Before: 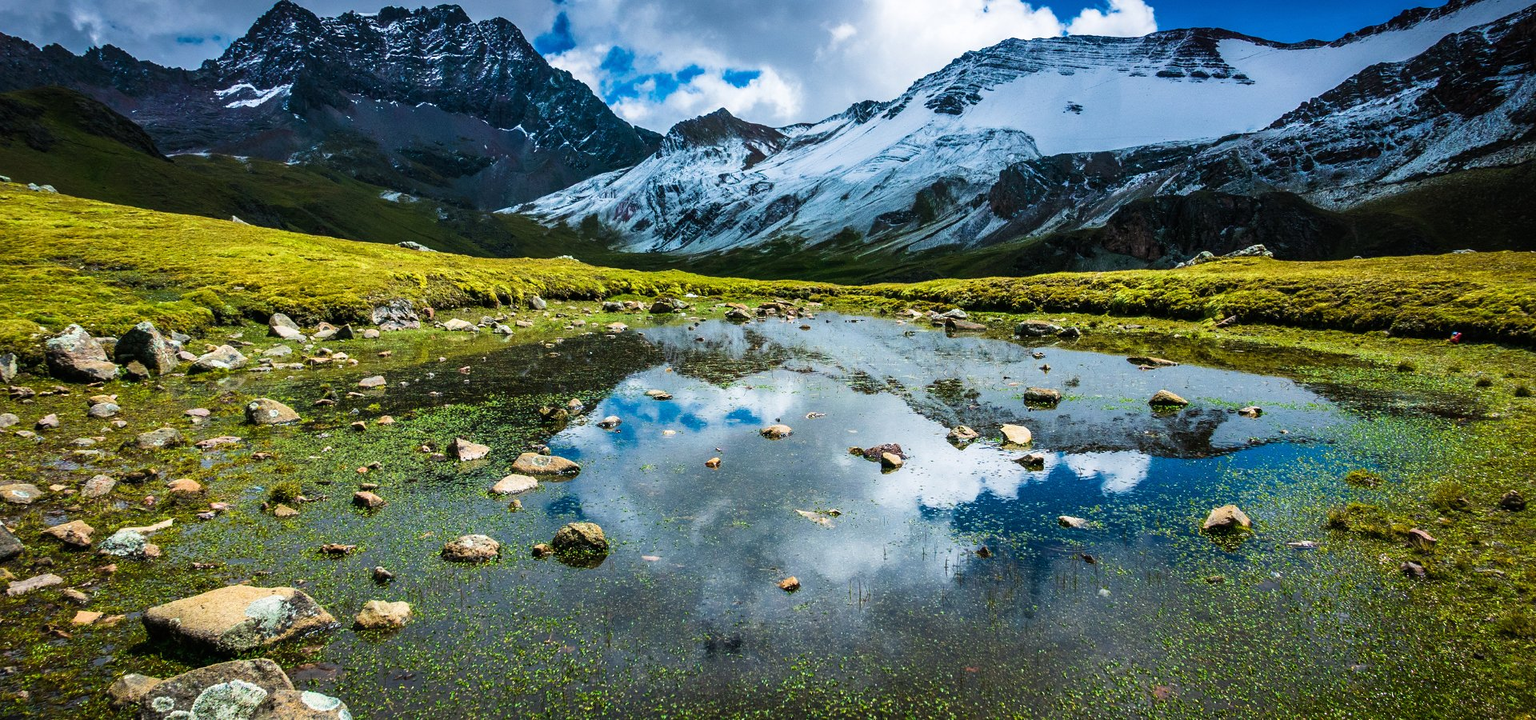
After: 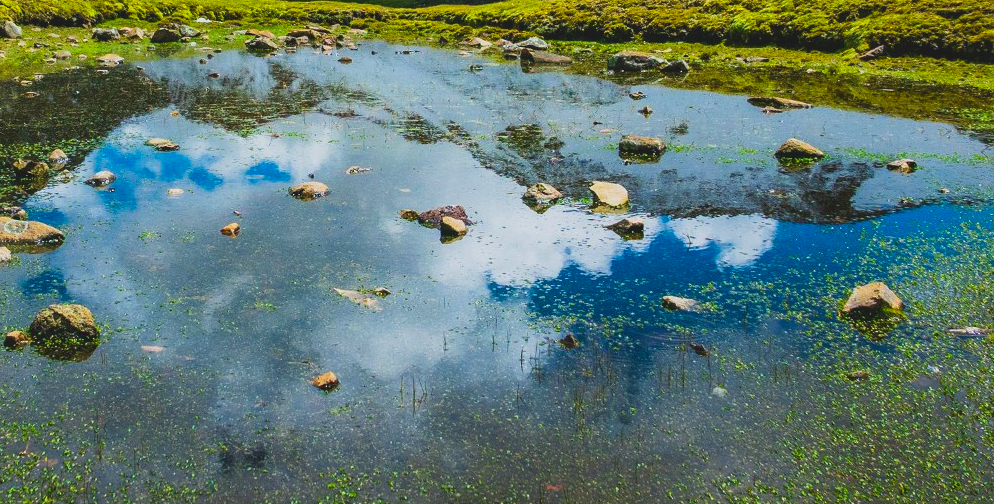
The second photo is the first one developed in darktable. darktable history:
crop: left 34.479%, top 38.822%, right 13.718%, bottom 5.172%
contrast brightness saturation: contrast -0.19, saturation 0.19
